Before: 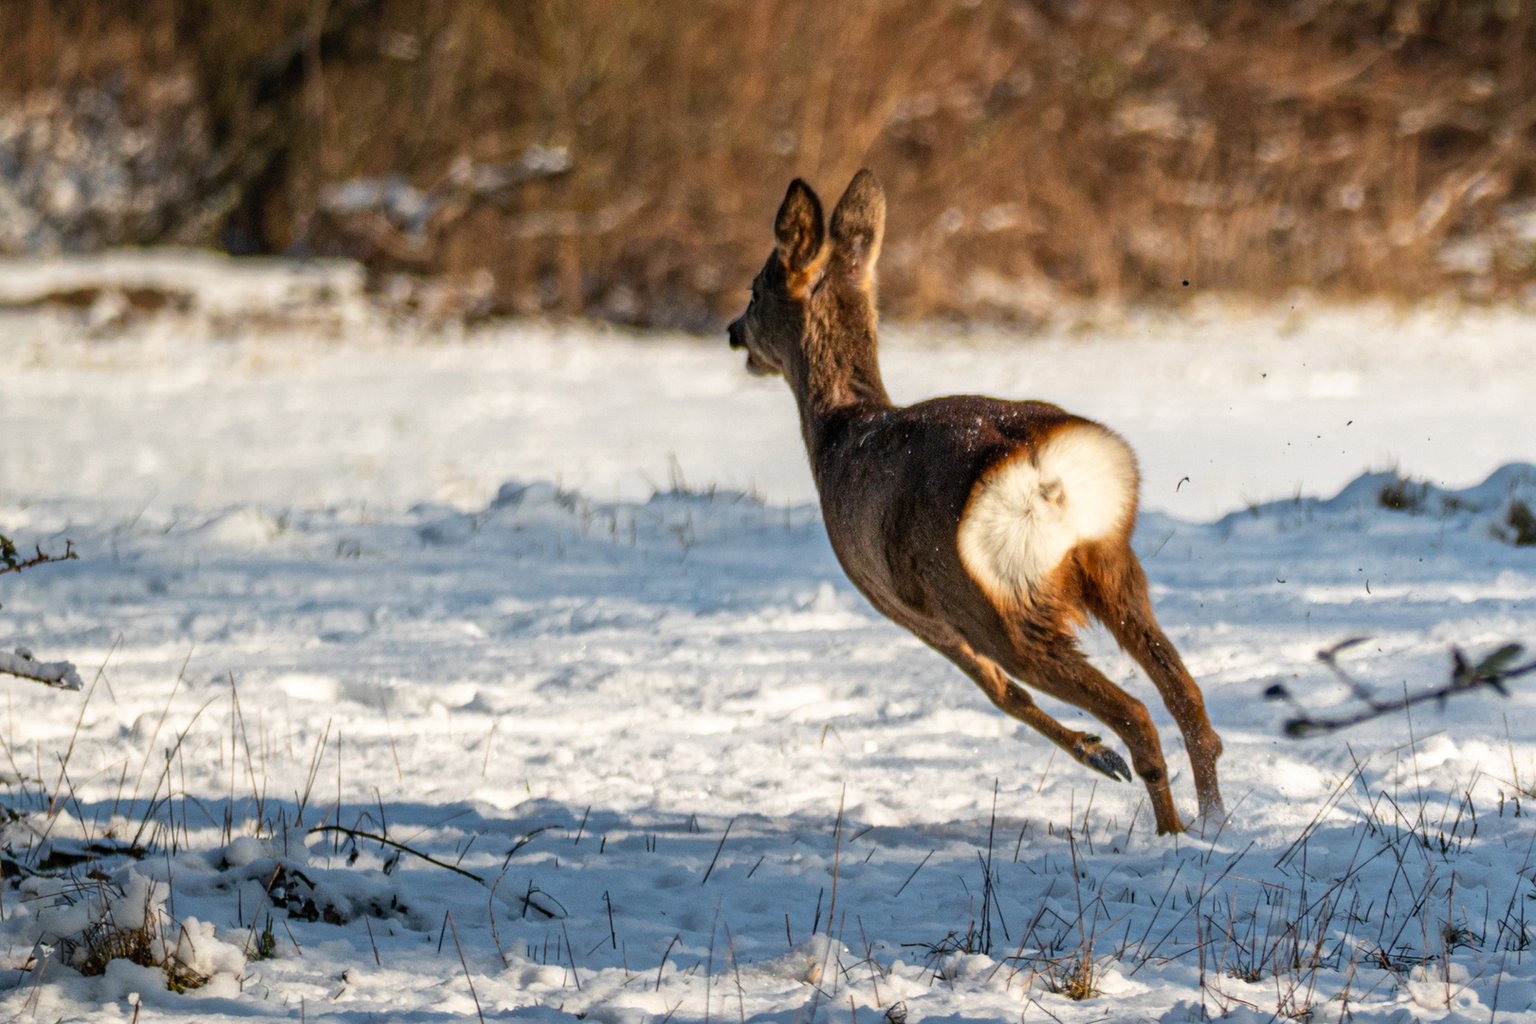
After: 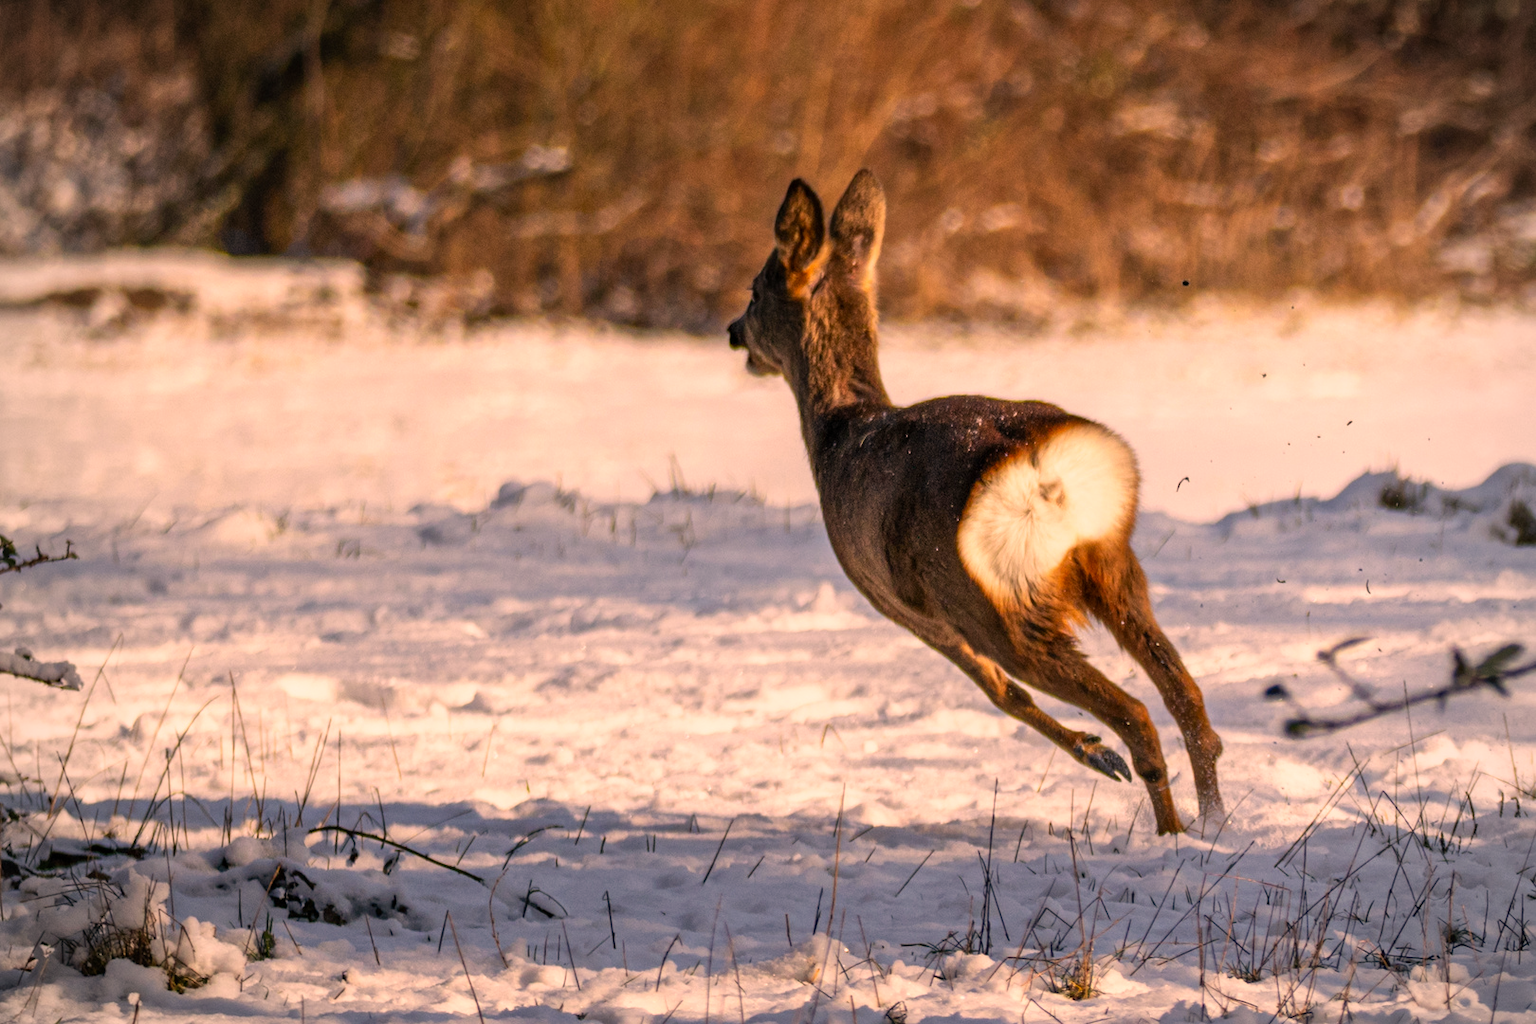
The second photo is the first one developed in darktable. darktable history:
vignetting: fall-off radius 63.6%
color correction: highlights a* 21.16, highlights b* 19.61
